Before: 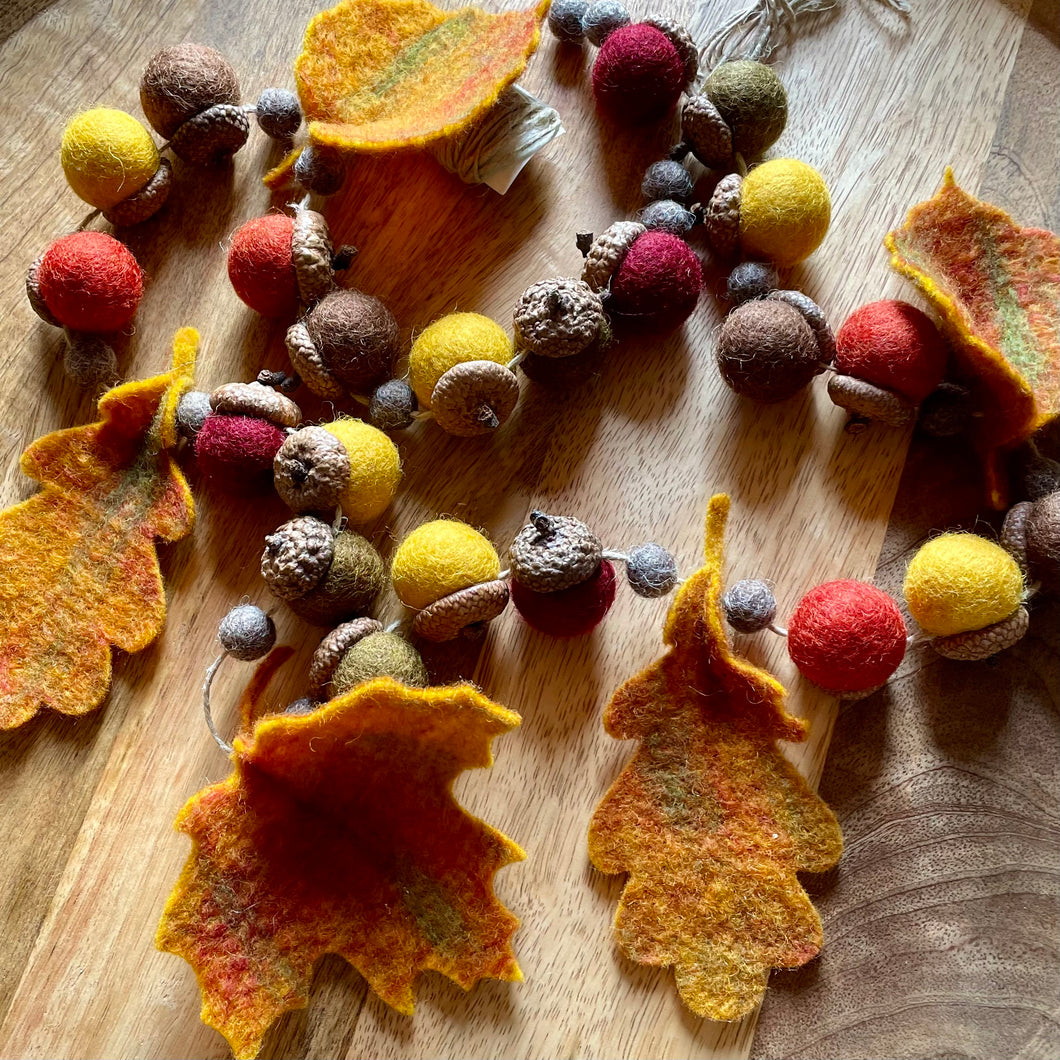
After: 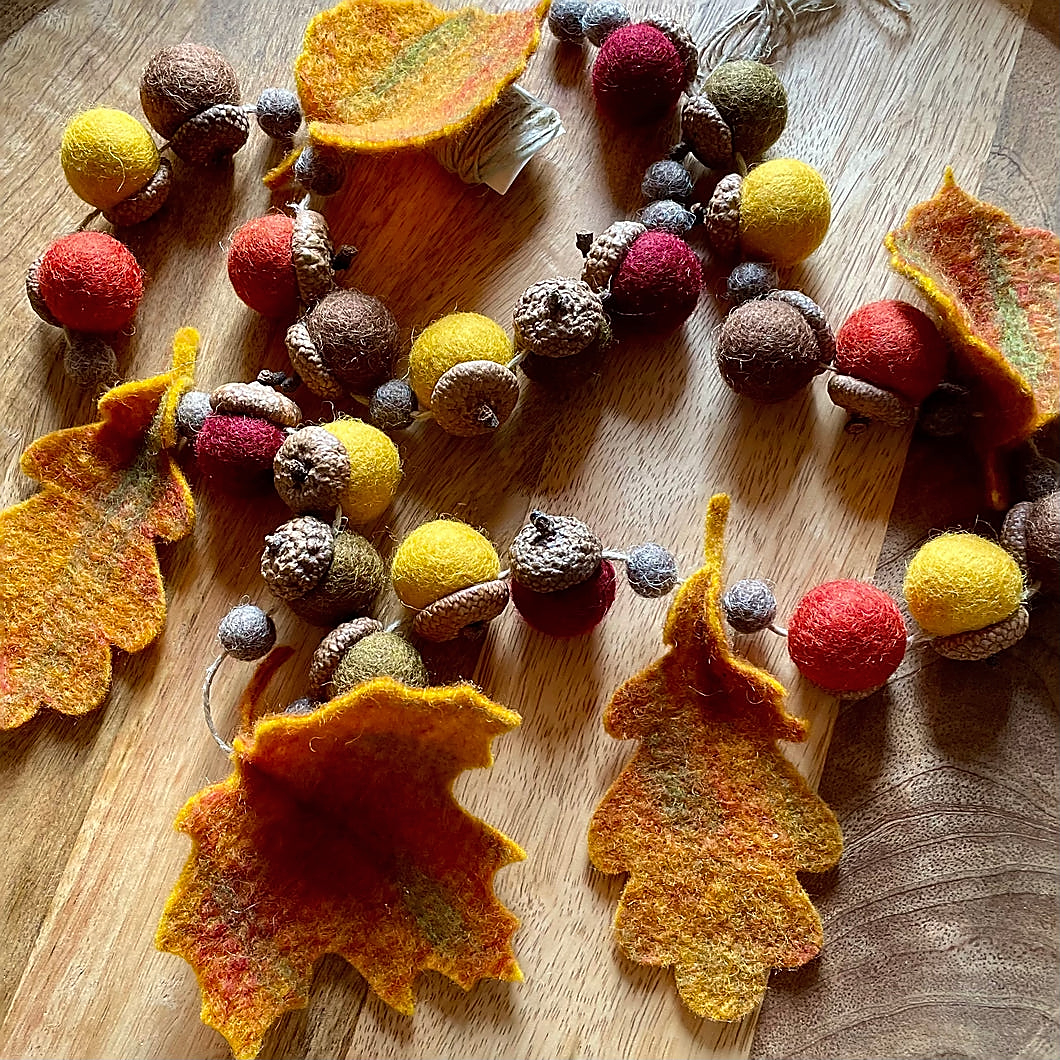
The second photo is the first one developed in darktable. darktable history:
shadows and highlights: radius 125.46, shadows 21.19, highlights -21.19, low approximation 0.01
sharpen: radius 1.4, amount 1.25, threshold 0.7
